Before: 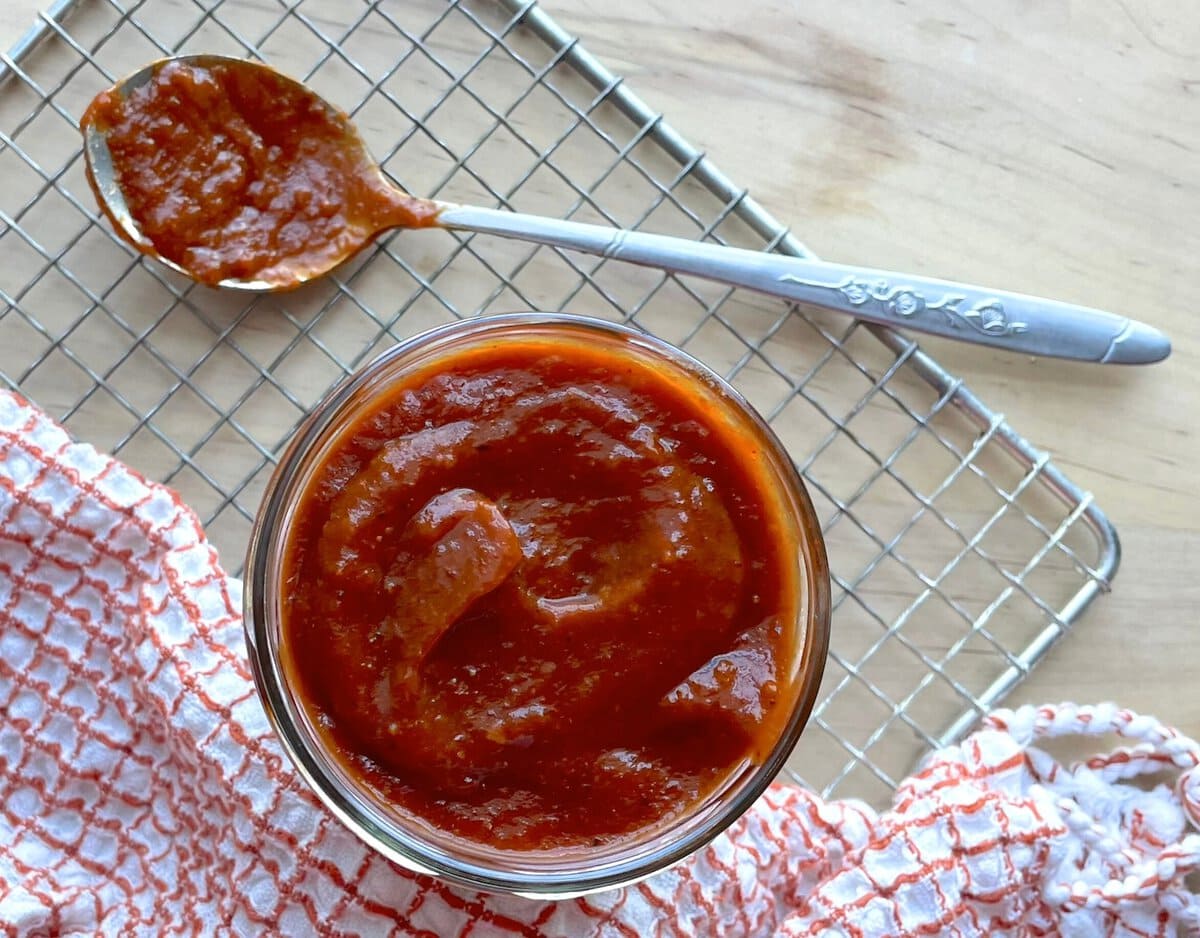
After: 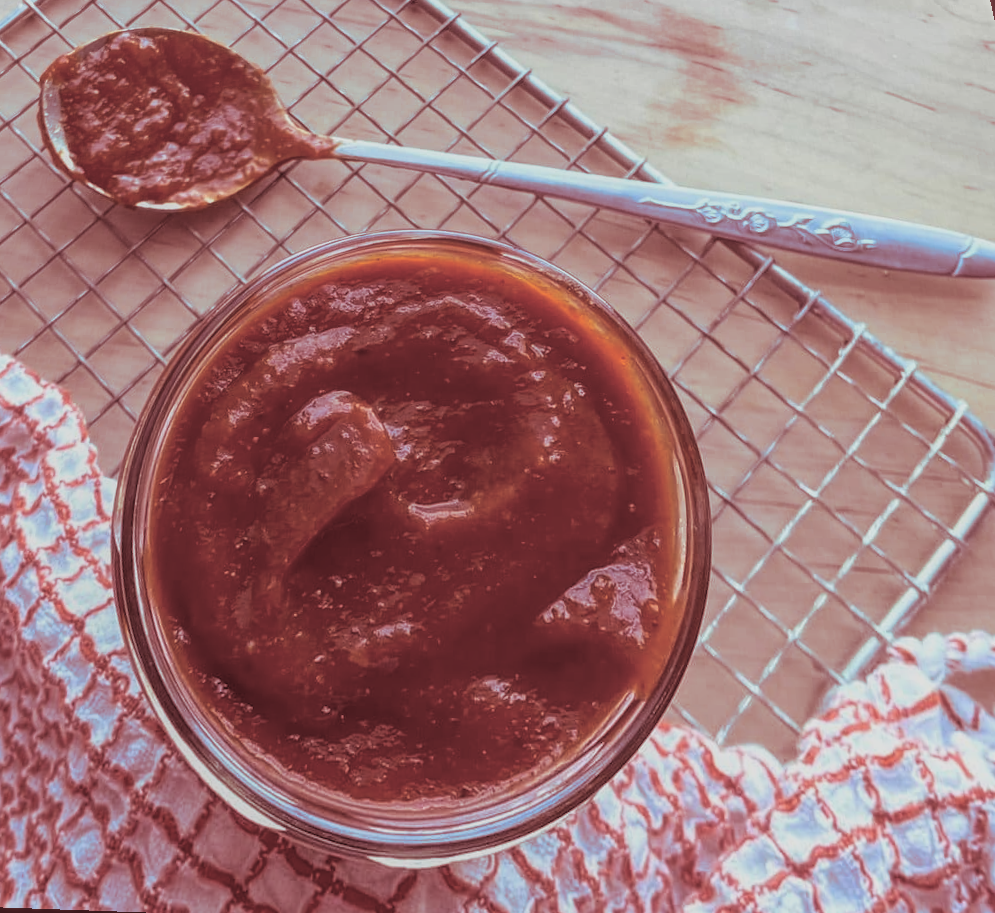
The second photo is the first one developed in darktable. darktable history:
split-toning: highlights › saturation 0, balance -61.83
exposure: exposure -0.36 EV, compensate highlight preservation false
rotate and perspective: rotation 0.72°, lens shift (vertical) -0.352, lens shift (horizontal) -0.051, crop left 0.152, crop right 0.859, crop top 0.019, crop bottom 0.964
local contrast: highlights 73%, shadows 15%, midtone range 0.197
